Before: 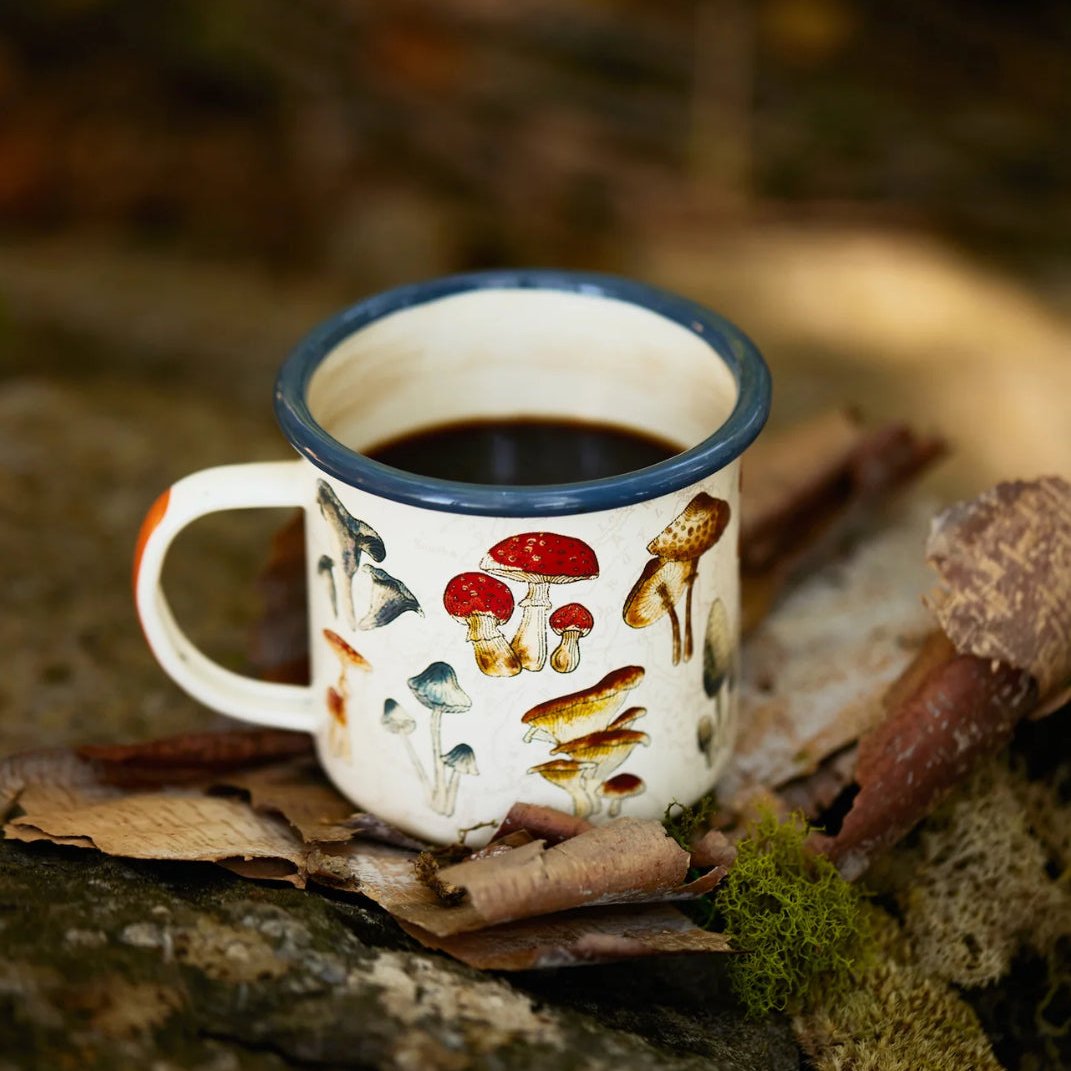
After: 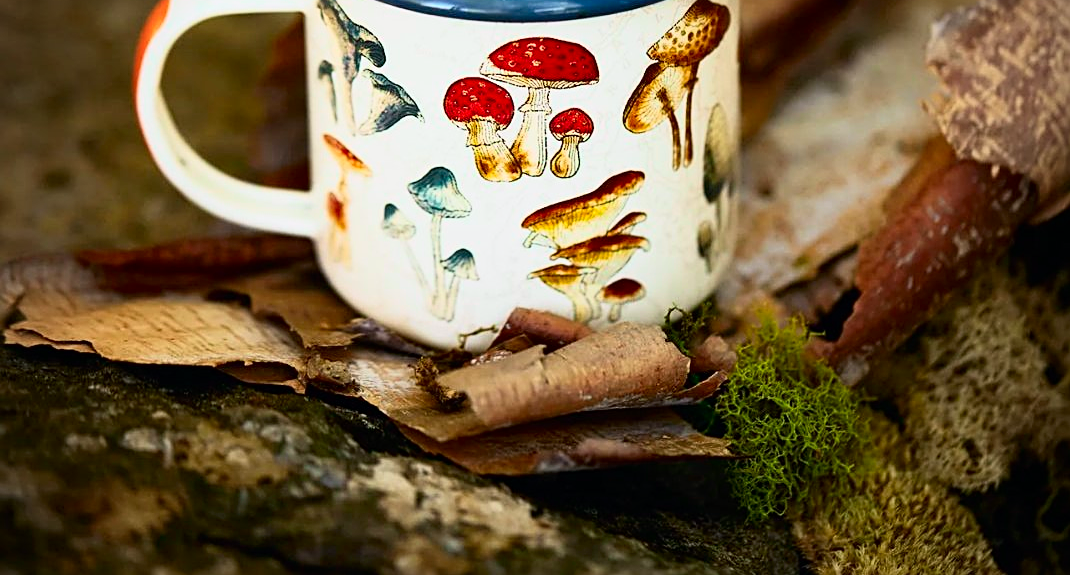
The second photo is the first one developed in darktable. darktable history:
sharpen: on, module defaults
vignetting: fall-off radius 60.92%
tone curve: curves: ch0 [(0, 0) (0.051, 0.03) (0.096, 0.071) (0.243, 0.246) (0.461, 0.515) (0.605, 0.692) (0.761, 0.85) (0.881, 0.933) (1, 0.984)]; ch1 [(0, 0) (0.1, 0.038) (0.318, 0.243) (0.431, 0.384) (0.488, 0.475) (0.499, 0.499) (0.534, 0.546) (0.567, 0.592) (0.601, 0.632) (0.734, 0.809) (1, 1)]; ch2 [(0, 0) (0.297, 0.257) (0.414, 0.379) (0.453, 0.45) (0.479, 0.483) (0.504, 0.499) (0.52, 0.519) (0.541, 0.554) (0.614, 0.652) (0.817, 0.874) (1, 1)], color space Lab, independent channels, preserve colors none
crop and rotate: top 46.237%
